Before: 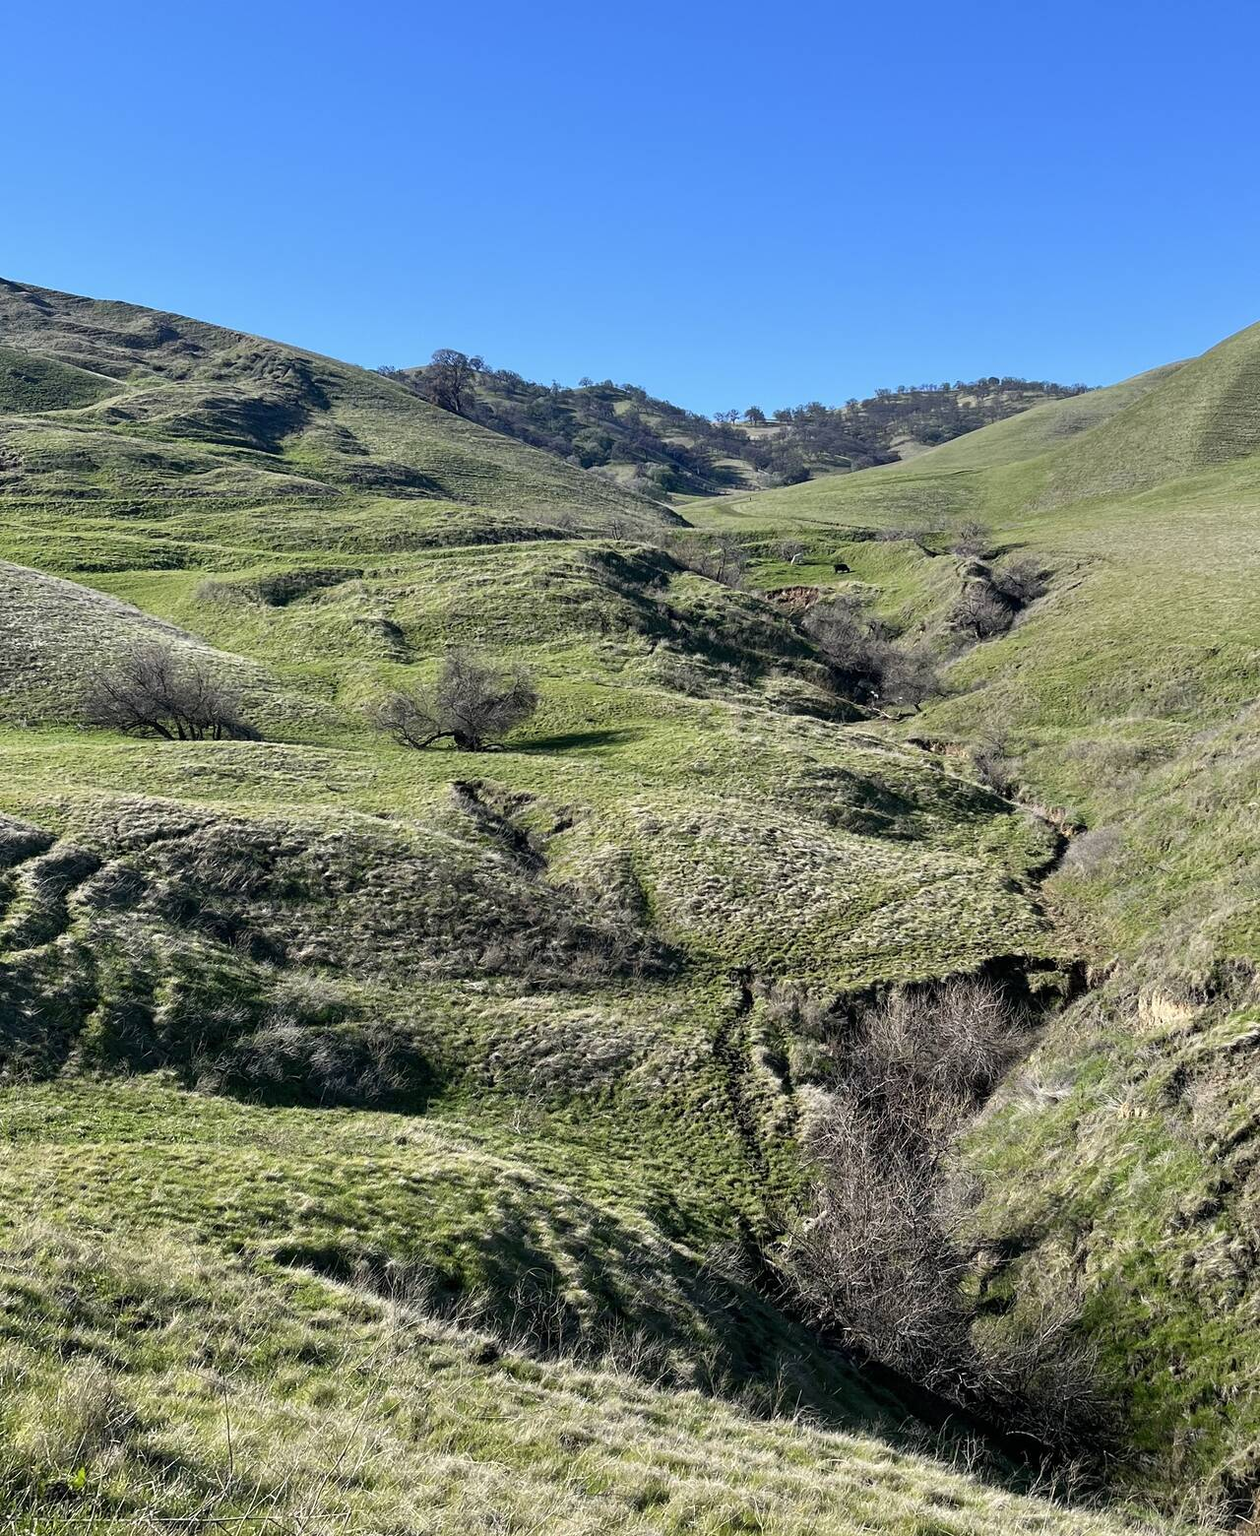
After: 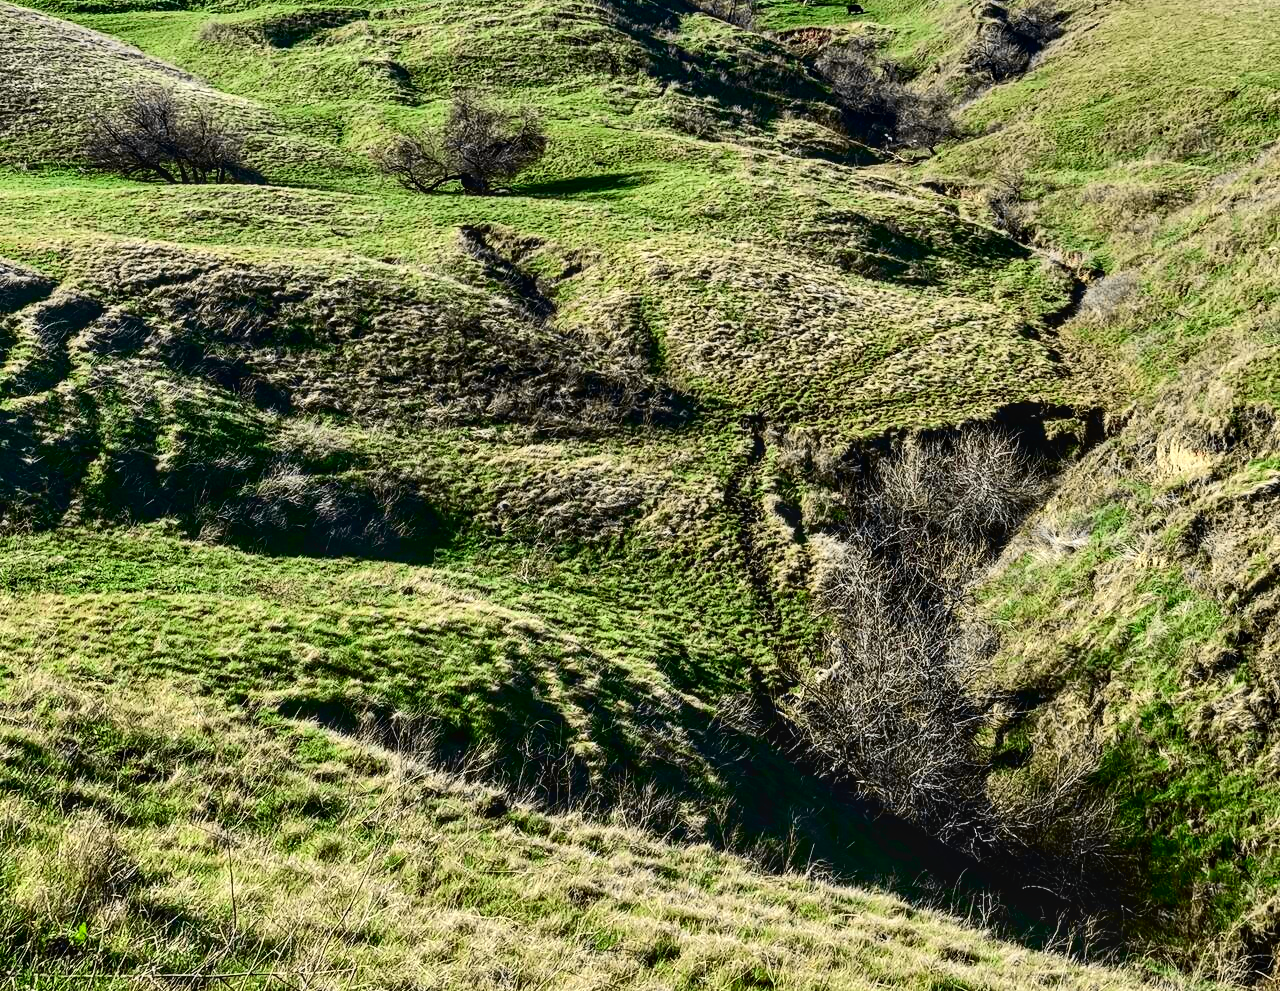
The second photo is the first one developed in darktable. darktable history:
local contrast: on, module defaults
shadows and highlights: shadows 49, highlights -41, soften with gaussian
tone curve: curves: ch0 [(0, 0.018) (0.061, 0.041) (0.205, 0.191) (0.289, 0.292) (0.39, 0.424) (0.493, 0.551) (0.666, 0.743) (0.795, 0.841) (1, 0.998)]; ch1 [(0, 0) (0.385, 0.343) (0.439, 0.415) (0.494, 0.498) (0.501, 0.501) (0.51, 0.496) (0.548, 0.554) (0.586, 0.61) (0.684, 0.658) (0.783, 0.804) (1, 1)]; ch2 [(0, 0) (0.304, 0.31) (0.403, 0.399) (0.441, 0.428) (0.47, 0.469) (0.498, 0.496) (0.524, 0.538) (0.566, 0.588) (0.648, 0.665) (0.697, 0.699) (1, 1)], color space Lab, independent channels, preserve colors none
crop and rotate: top 36.435%
contrast brightness saturation: contrast 0.21, brightness -0.11, saturation 0.21
